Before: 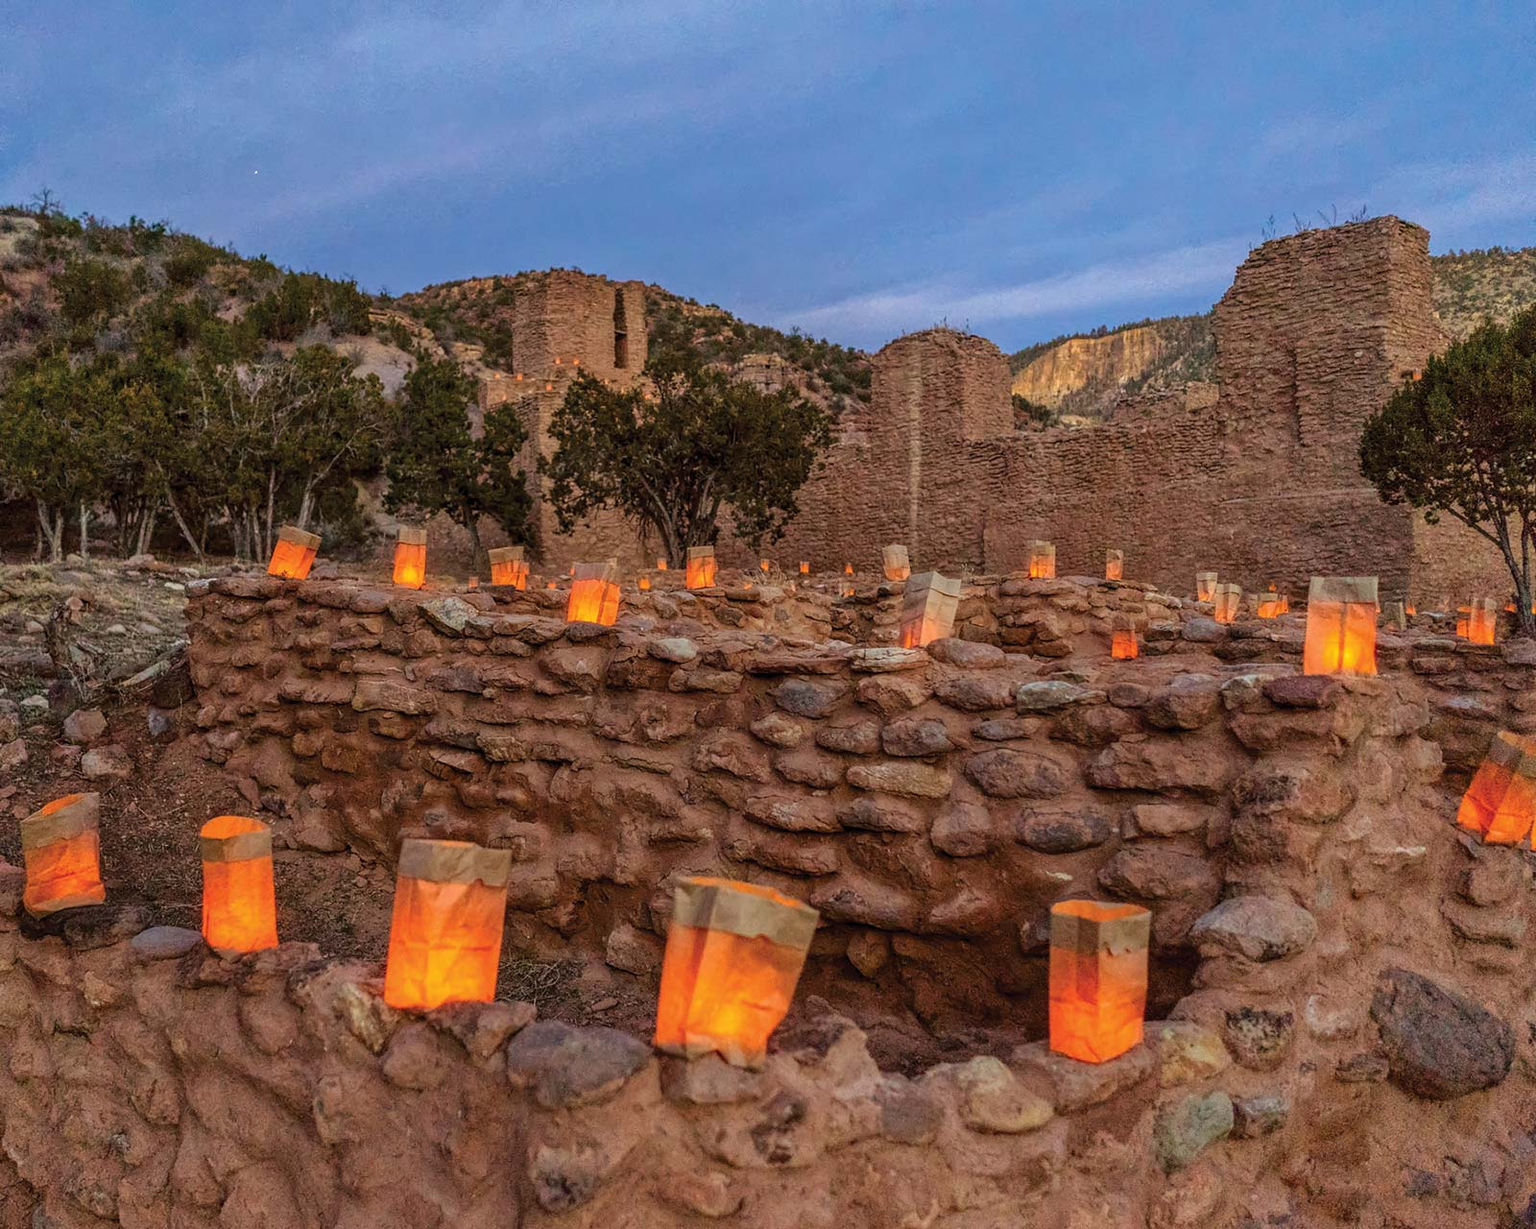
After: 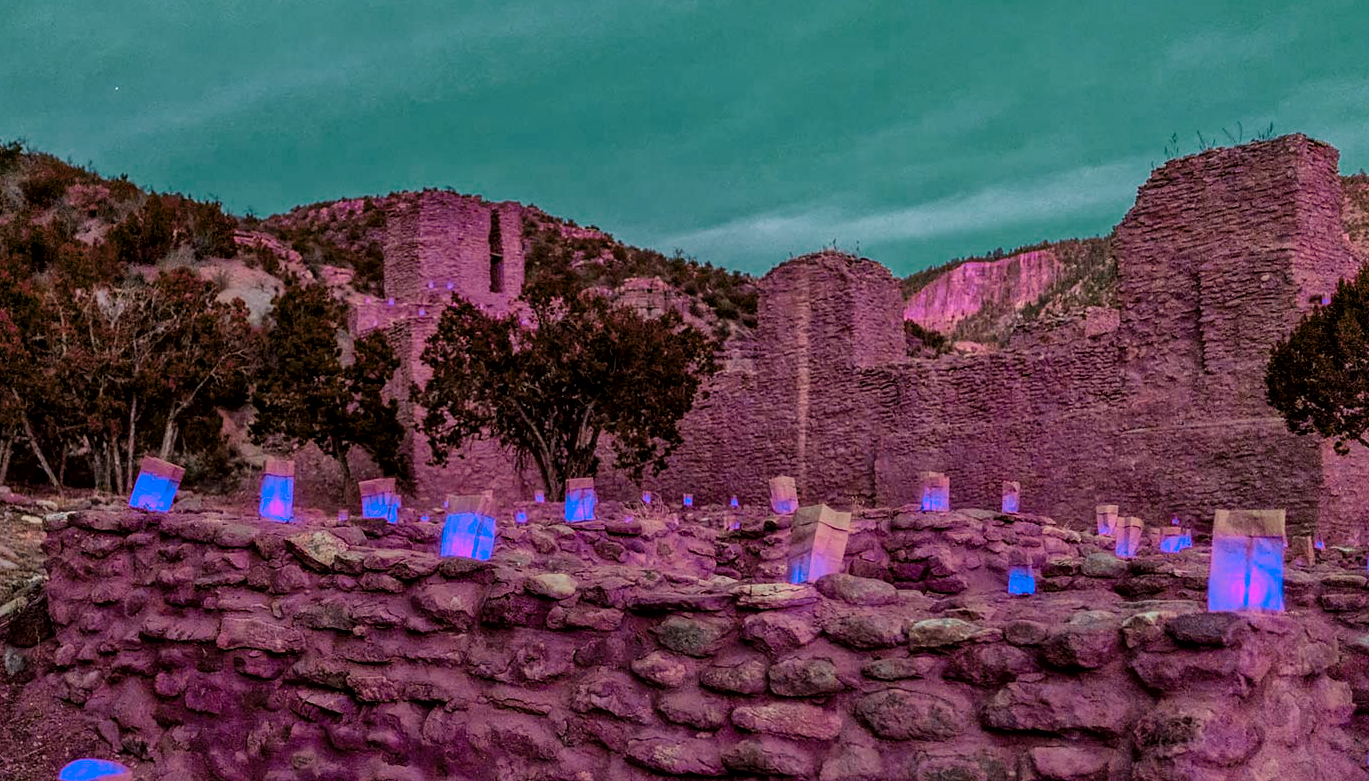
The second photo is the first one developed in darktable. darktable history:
filmic rgb: middle gray luminance 21.55%, black relative exposure -14.06 EV, white relative exposure 2.97 EV, target black luminance 0%, hardness 8.8, latitude 60.41%, contrast 1.214, highlights saturation mix 6.47%, shadows ↔ highlights balance 41.56%, color science v6 (2022)
local contrast: mode bilateral grid, contrast 20, coarseness 50, detail 132%, midtone range 0.2
crop and rotate: left 9.401%, top 7.174%, right 5.024%, bottom 31.774%
color zones: curves: ch0 [(0.826, 0.353)]; ch1 [(0.242, 0.647) (0.889, 0.342)]; ch2 [(0.246, 0.089) (0.969, 0.068)]
